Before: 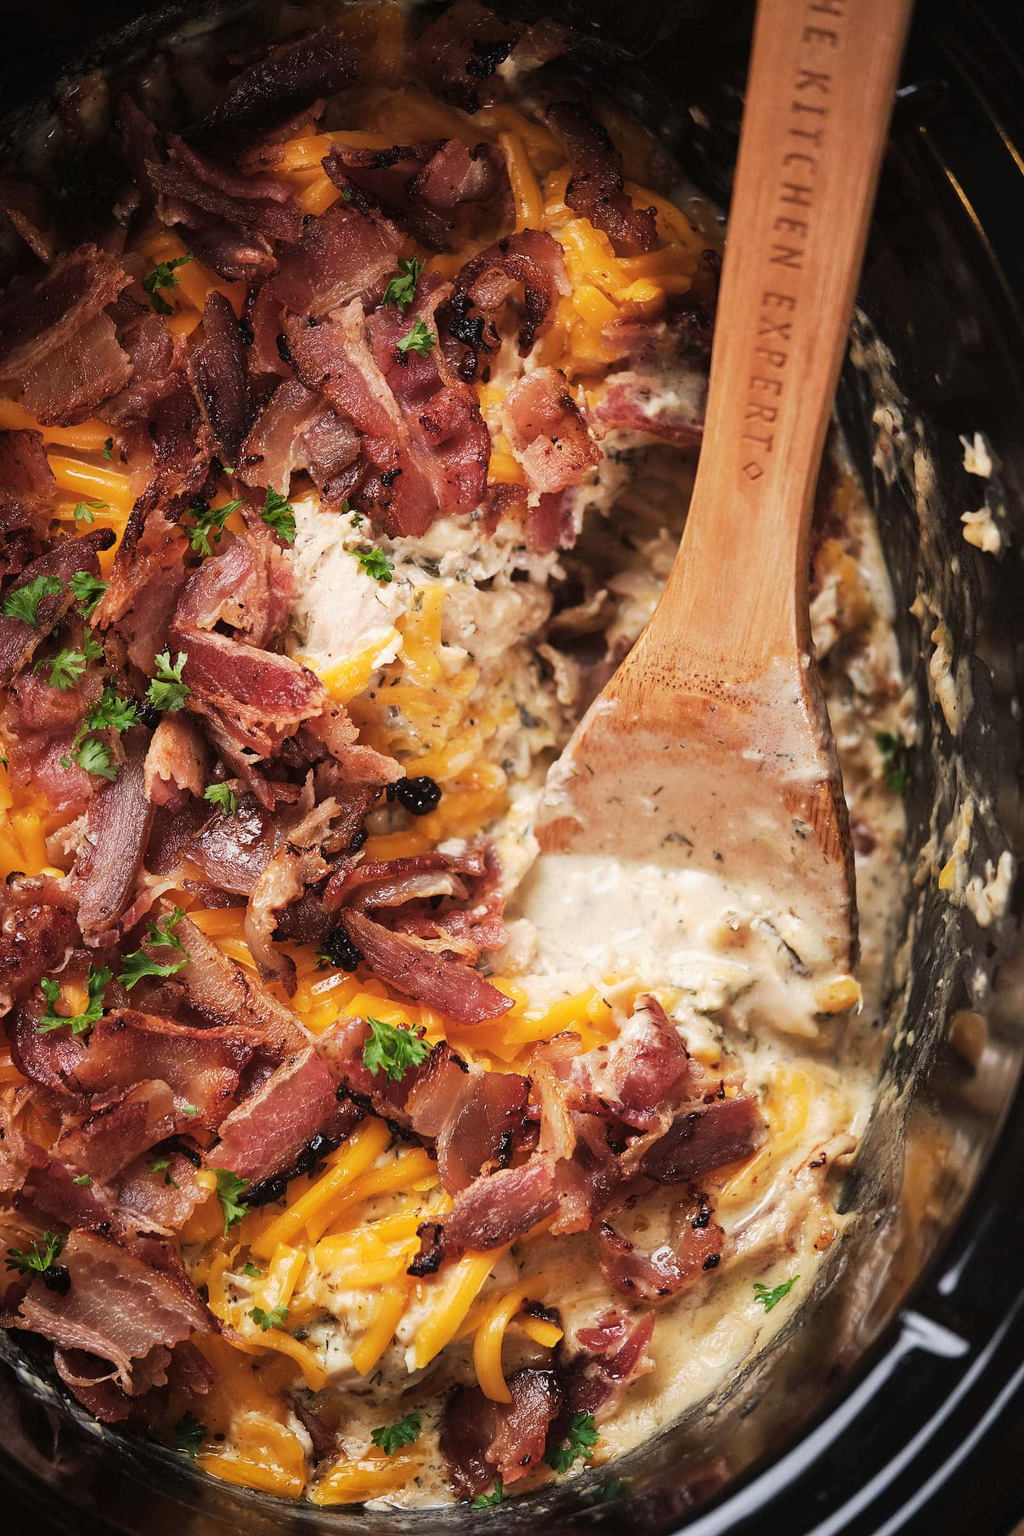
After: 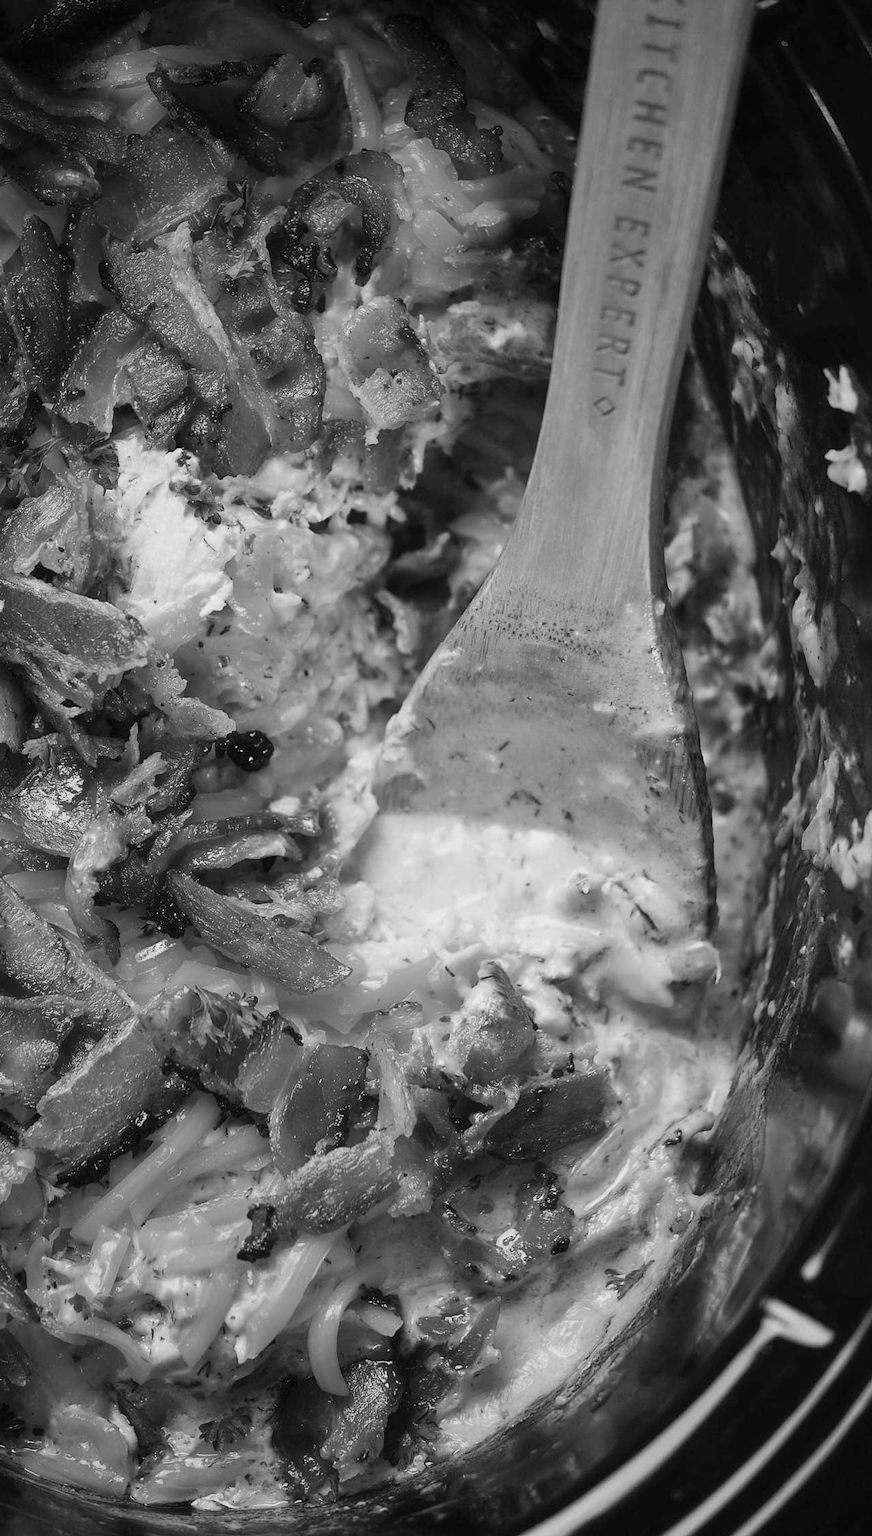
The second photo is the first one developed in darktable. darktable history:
haze removal: strength -0.05
color calibration: output gray [0.246, 0.254, 0.501, 0], gray › normalize channels true, illuminant same as pipeline (D50), adaptation XYZ, x 0.346, y 0.359, gamut compression 0
crop and rotate: left 17.959%, top 5.771%, right 1.742%
